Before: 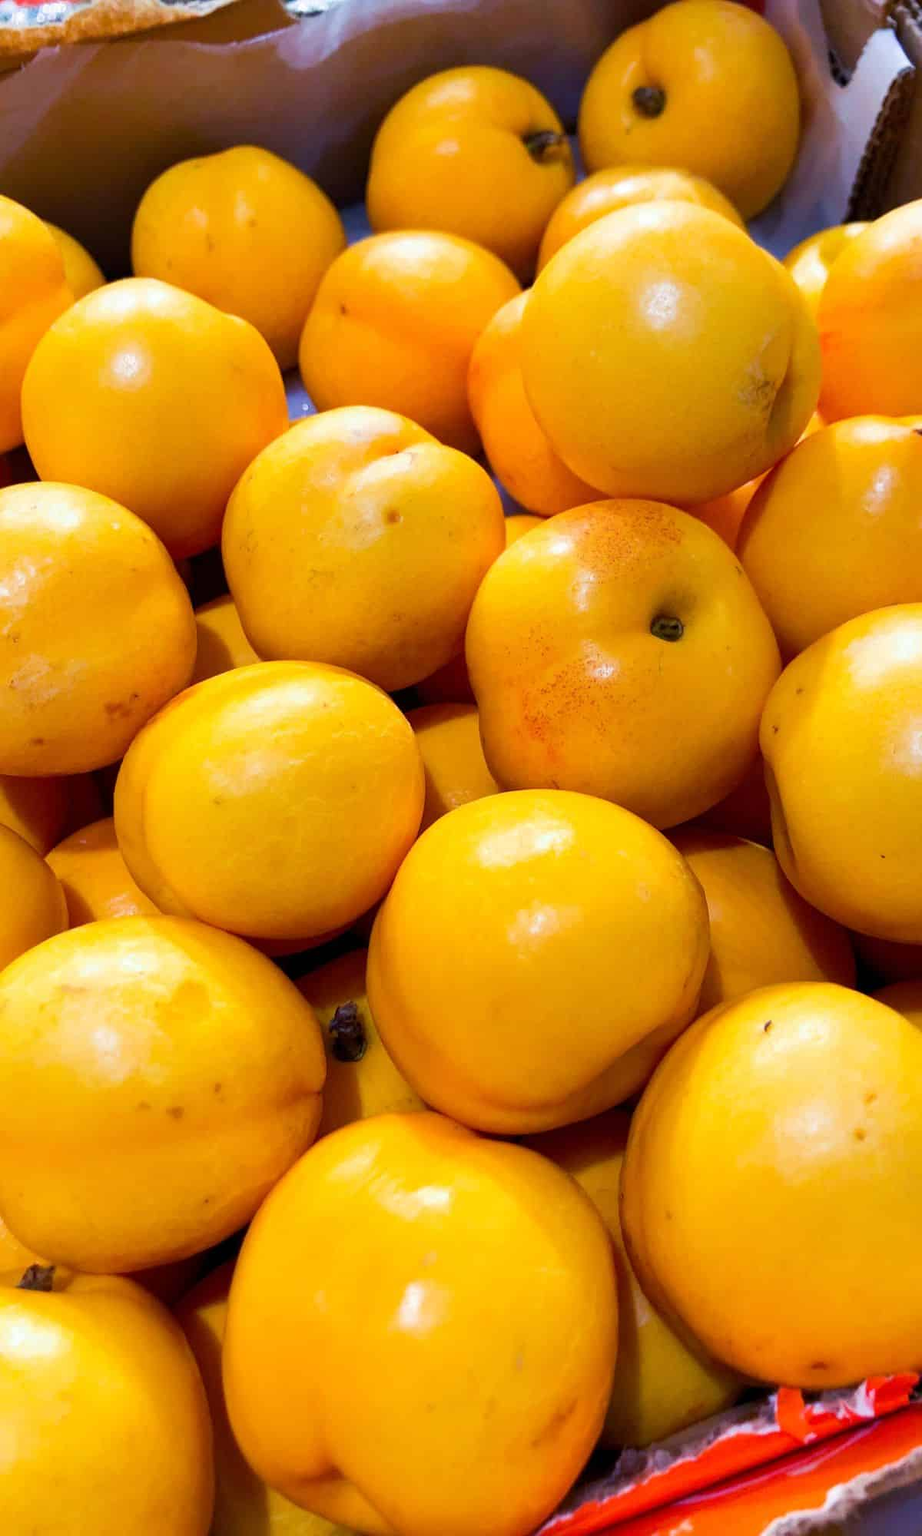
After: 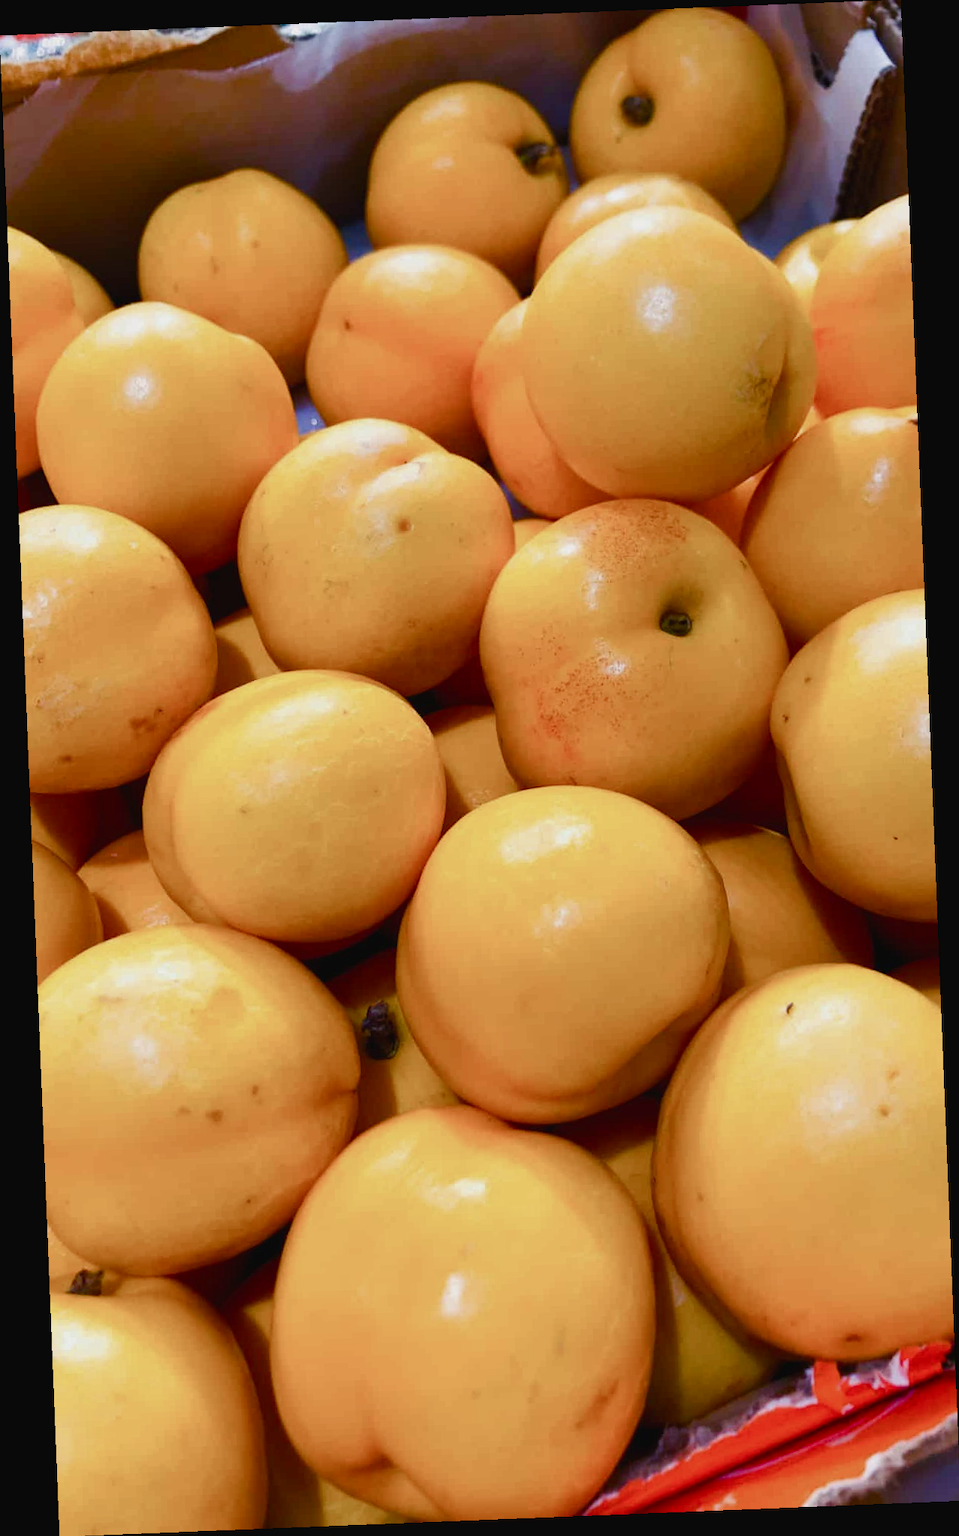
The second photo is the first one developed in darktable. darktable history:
color balance rgb: shadows lift › luminance -10%, shadows lift › chroma 1%, shadows lift › hue 113°, power › luminance -15%, highlights gain › chroma 0.2%, highlights gain › hue 333°, global offset › luminance 0.5%, perceptual saturation grading › global saturation 20%, perceptual saturation grading › highlights -50%, perceptual saturation grading › shadows 25%, contrast -10%
rotate and perspective: rotation -2.29°, automatic cropping off
